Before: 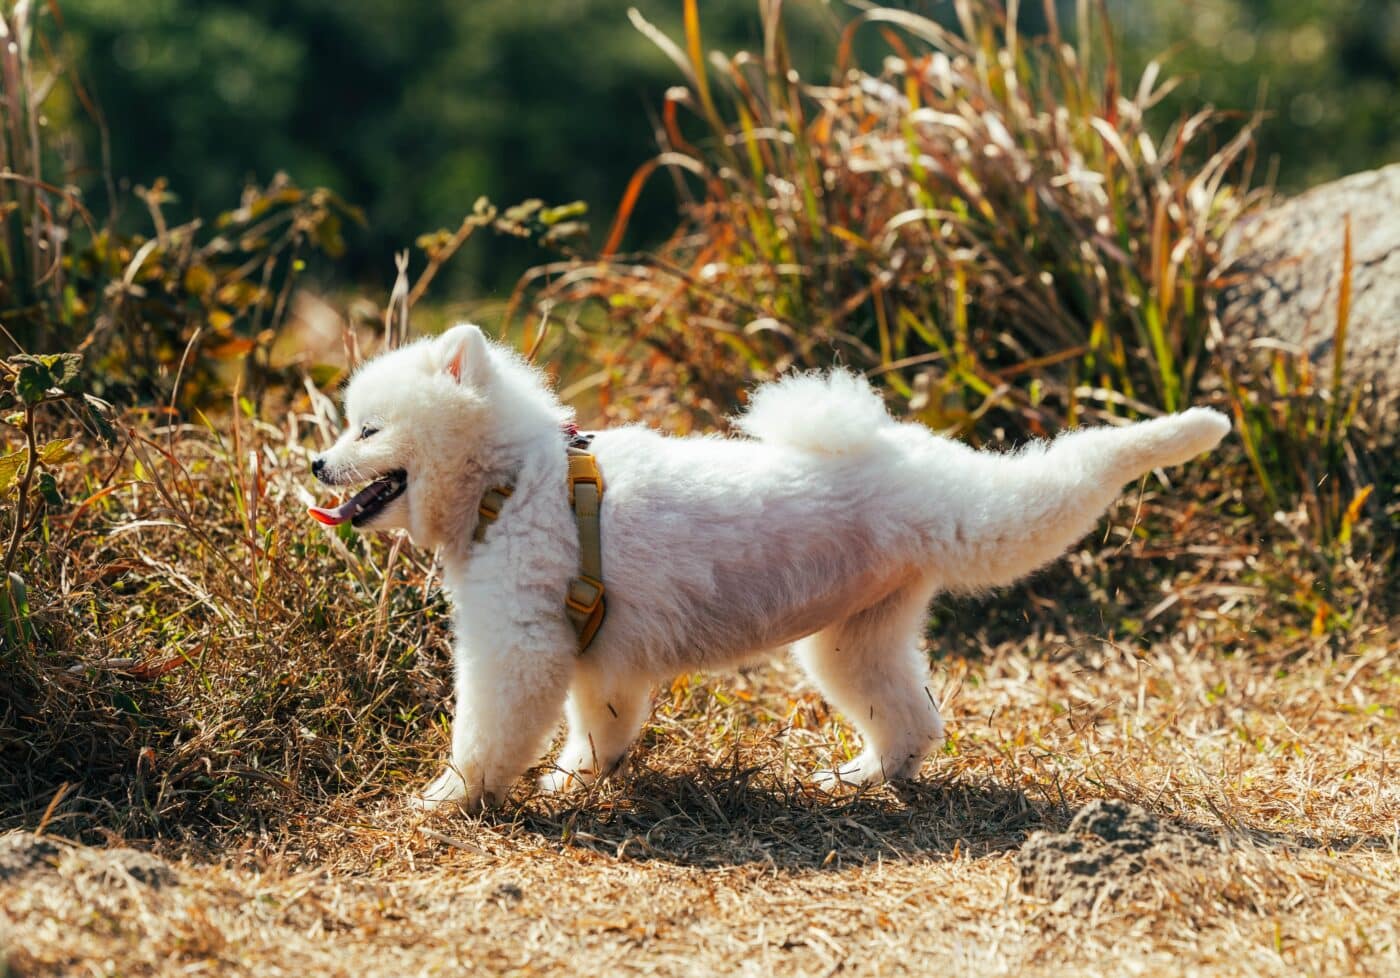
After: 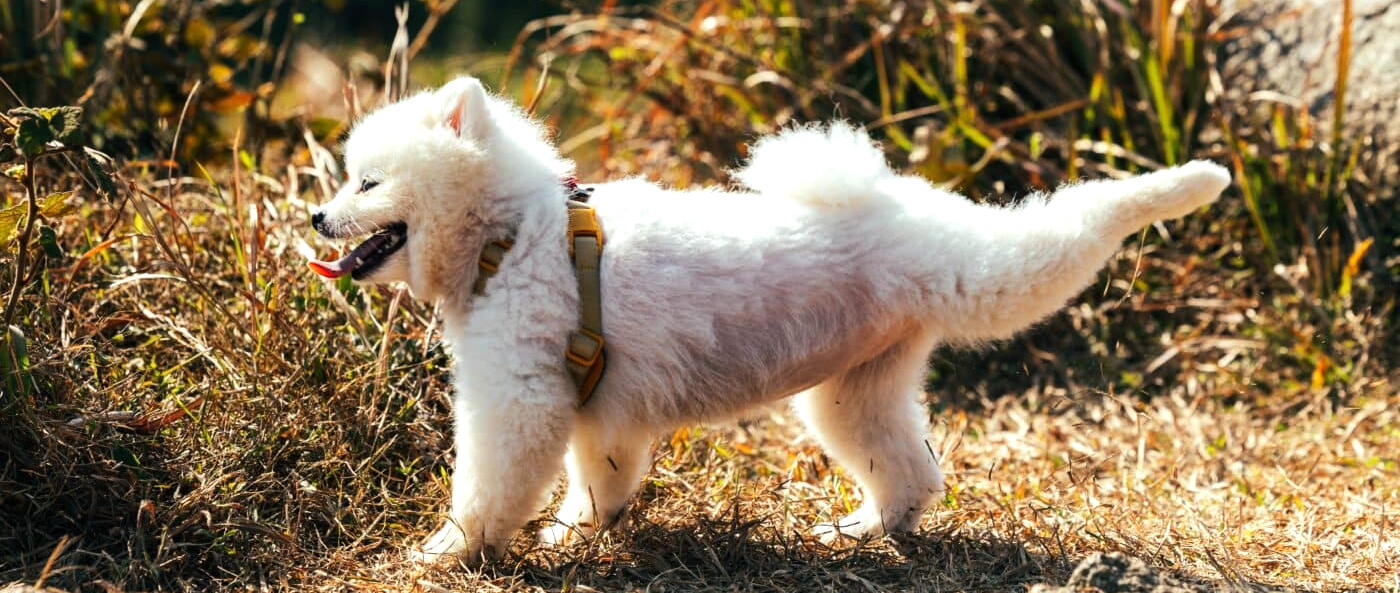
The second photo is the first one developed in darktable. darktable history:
tone equalizer: -8 EV -0.417 EV, -7 EV -0.389 EV, -6 EV -0.333 EV, -5 EV -0.222 EV, -3 EV 0.222 EV, -2 EV 0.333 EV, -1 EV 0.389 EV, +0 EV 0.417 EV, edges refinement/feathering 500, mask exposure compensation -1.57 EV, preserve details no
crop and rotate: top 25.357%, bottom 13.942%
